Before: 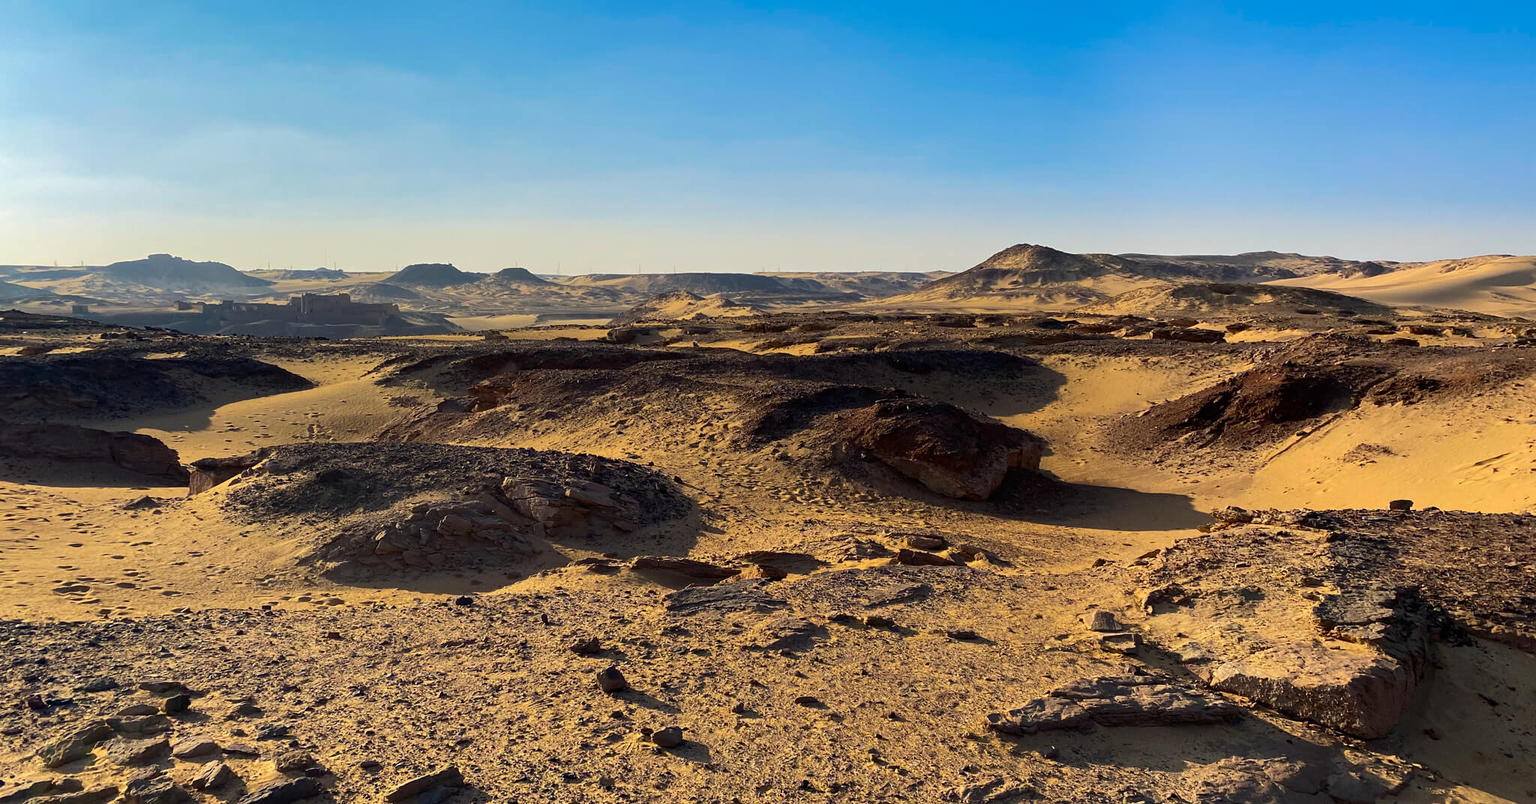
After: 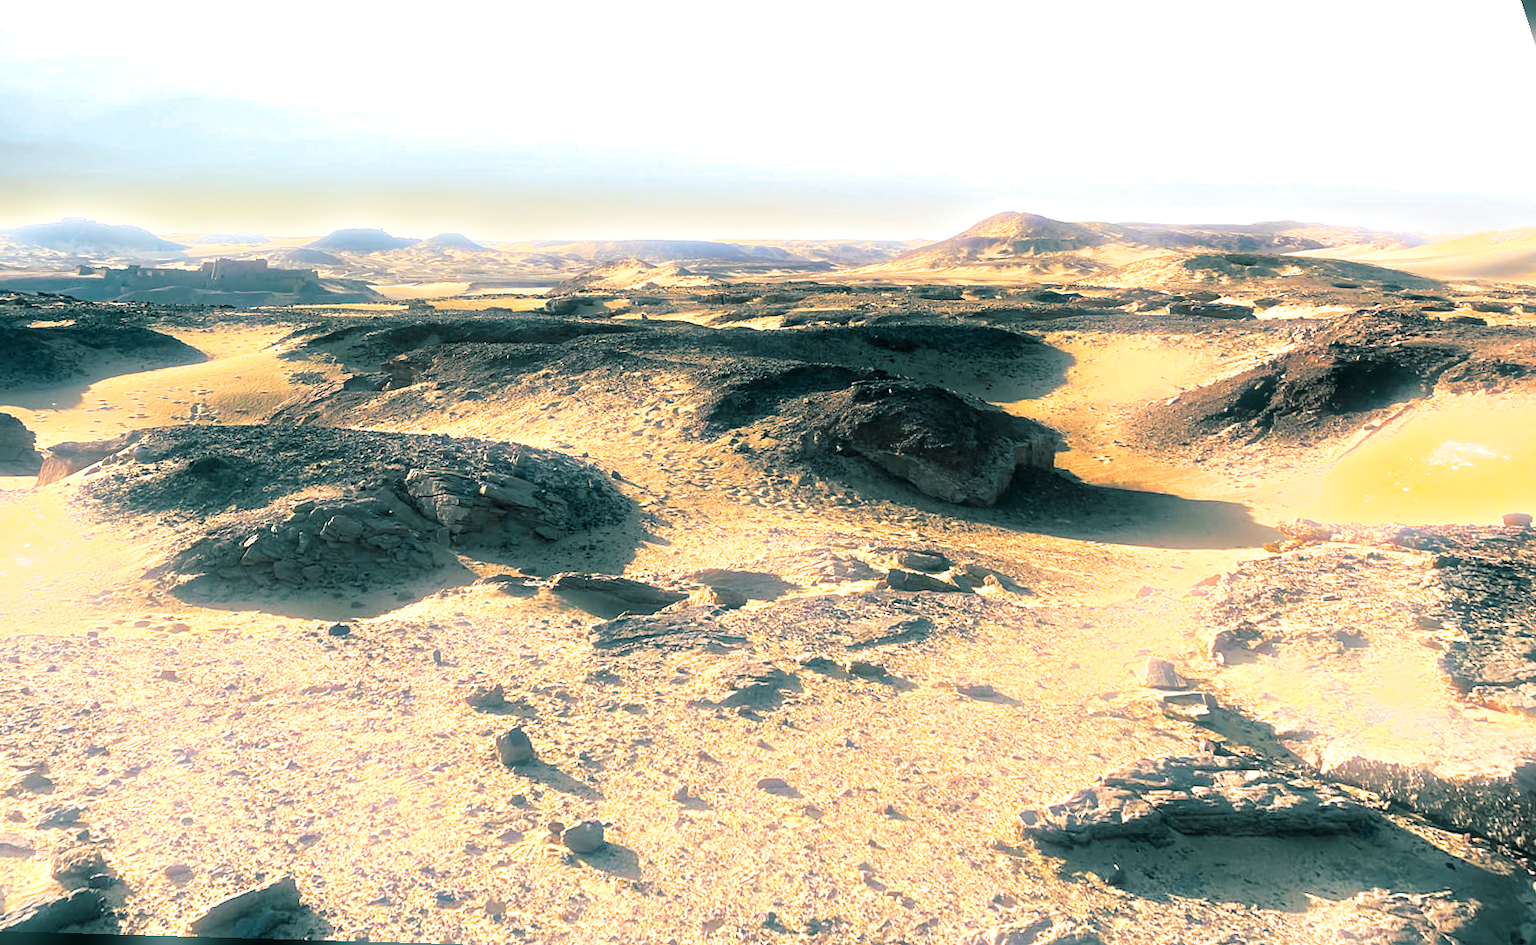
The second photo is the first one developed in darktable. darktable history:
haze removal: compatibility mode true, adaptive false
split-toning: shadows › hue 183.6°, shadows › saturation 0.52, highlights › hue 0°, highlights › saturation 0
exposure: black level correction 0, exposure 1.45 EV, compensate exposure bias true, compensate highlight preservation false
bloom: size 5%, threshold 95%, strength 15%
rotate and perspective: rotation 0.72°, lens shift (vertical) -0.352, lens shift (horizontal) -0.051, crop left 0.152, crop right 0.859, crop top 0.019, crop bottom 0.964
